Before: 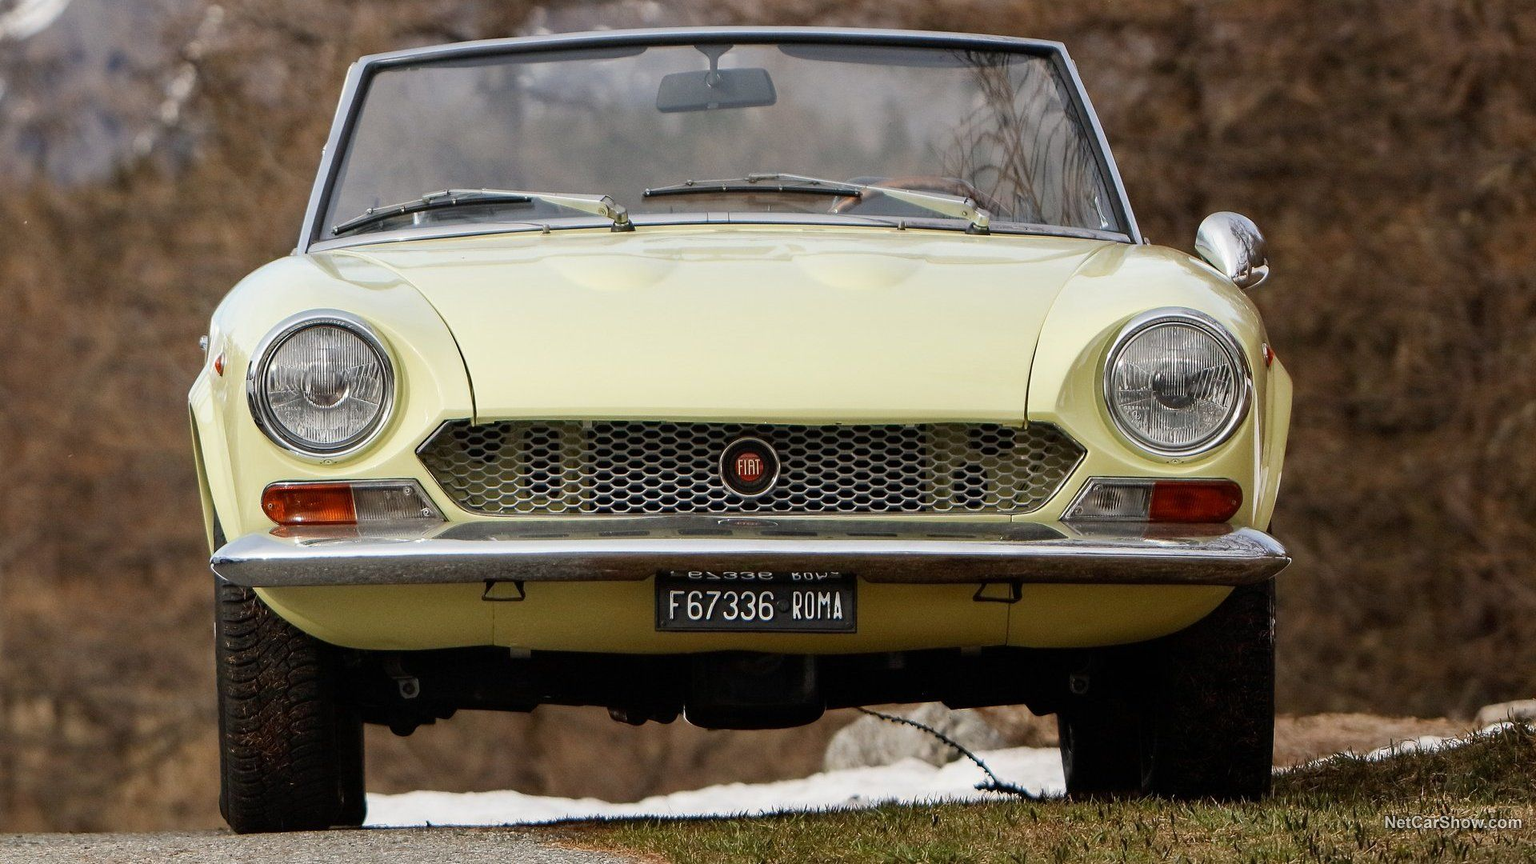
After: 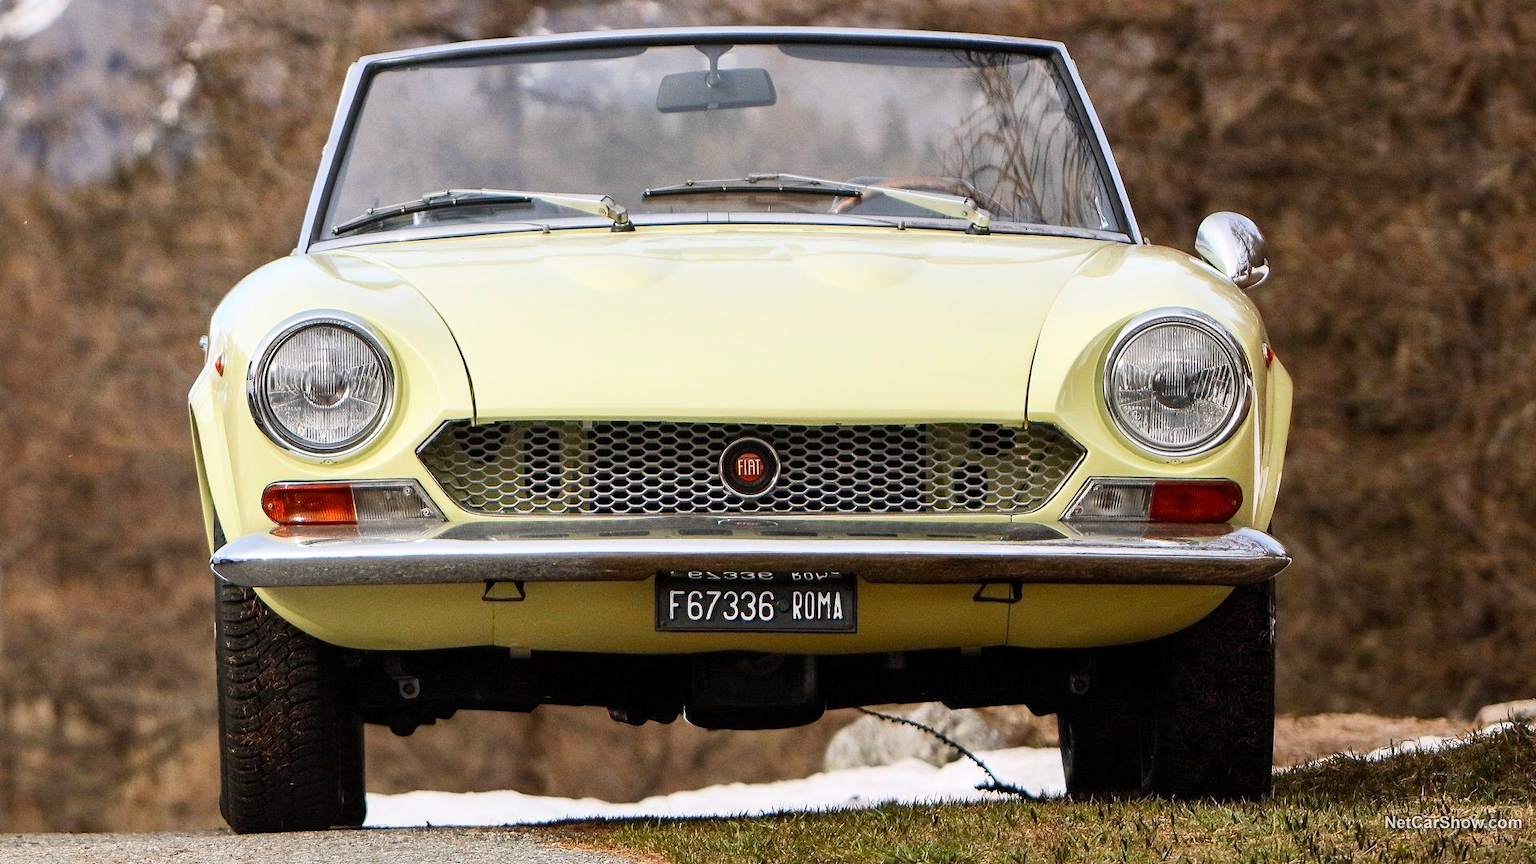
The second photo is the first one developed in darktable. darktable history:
contrast brightness saturation: contrast 0.2, brightness 0.16, saturation 0.22
local contrast: mode bilateral grid, contrast 20, coarseness 50, detail 120%, midtone range 0.2
white balance: red 1.004, blue 1.024
